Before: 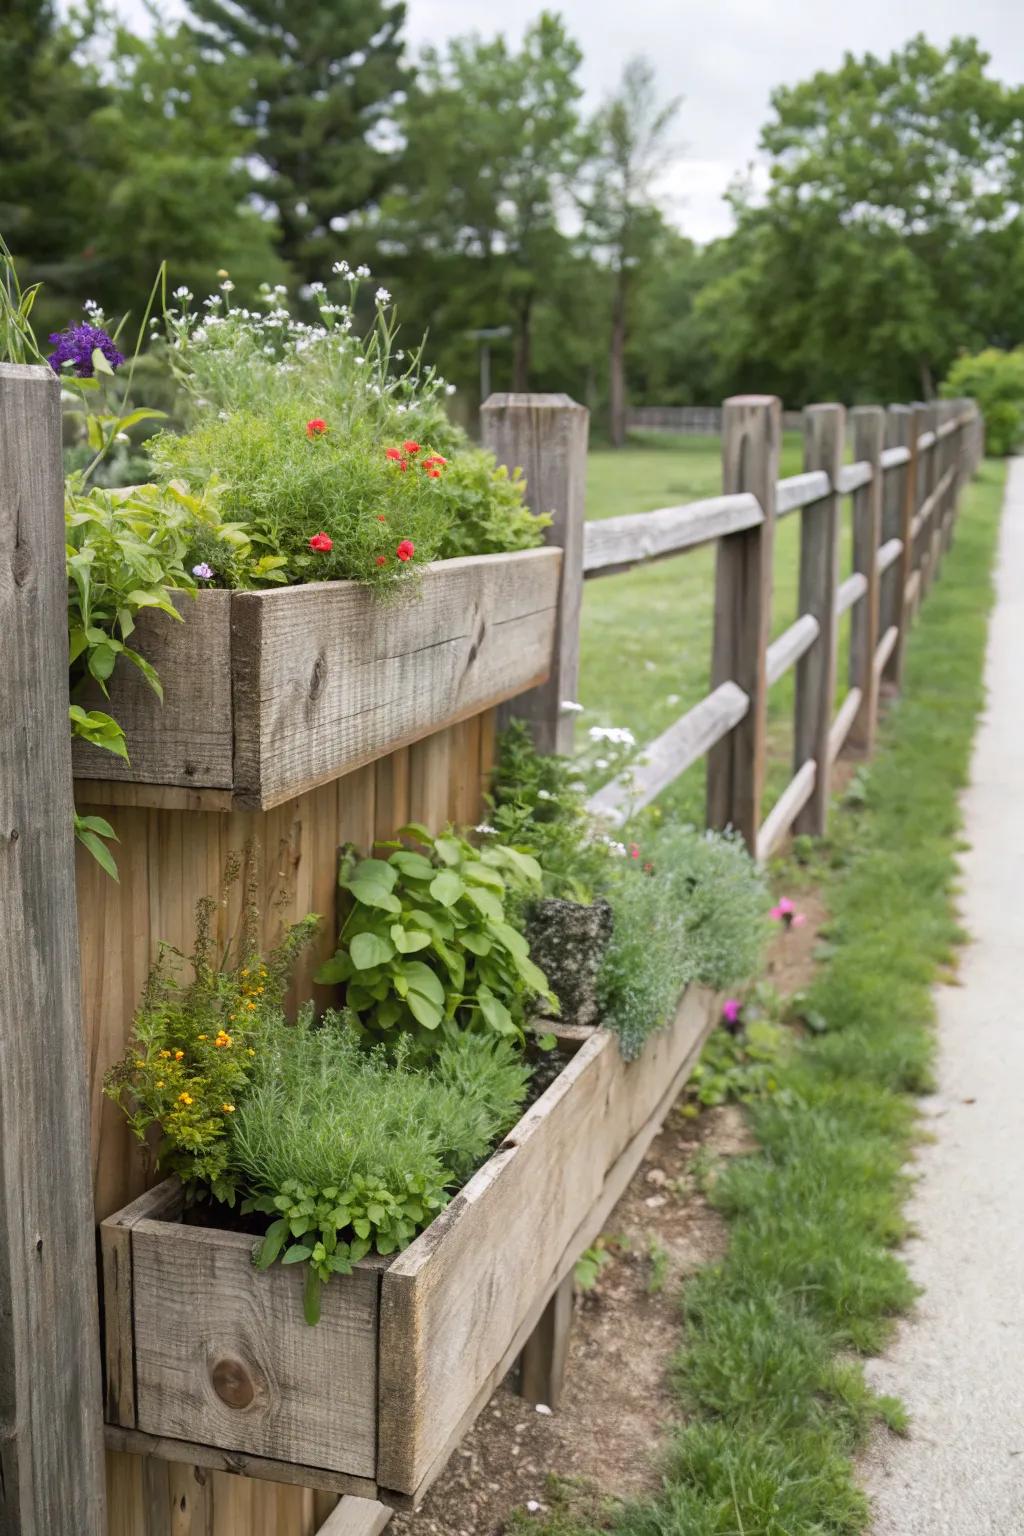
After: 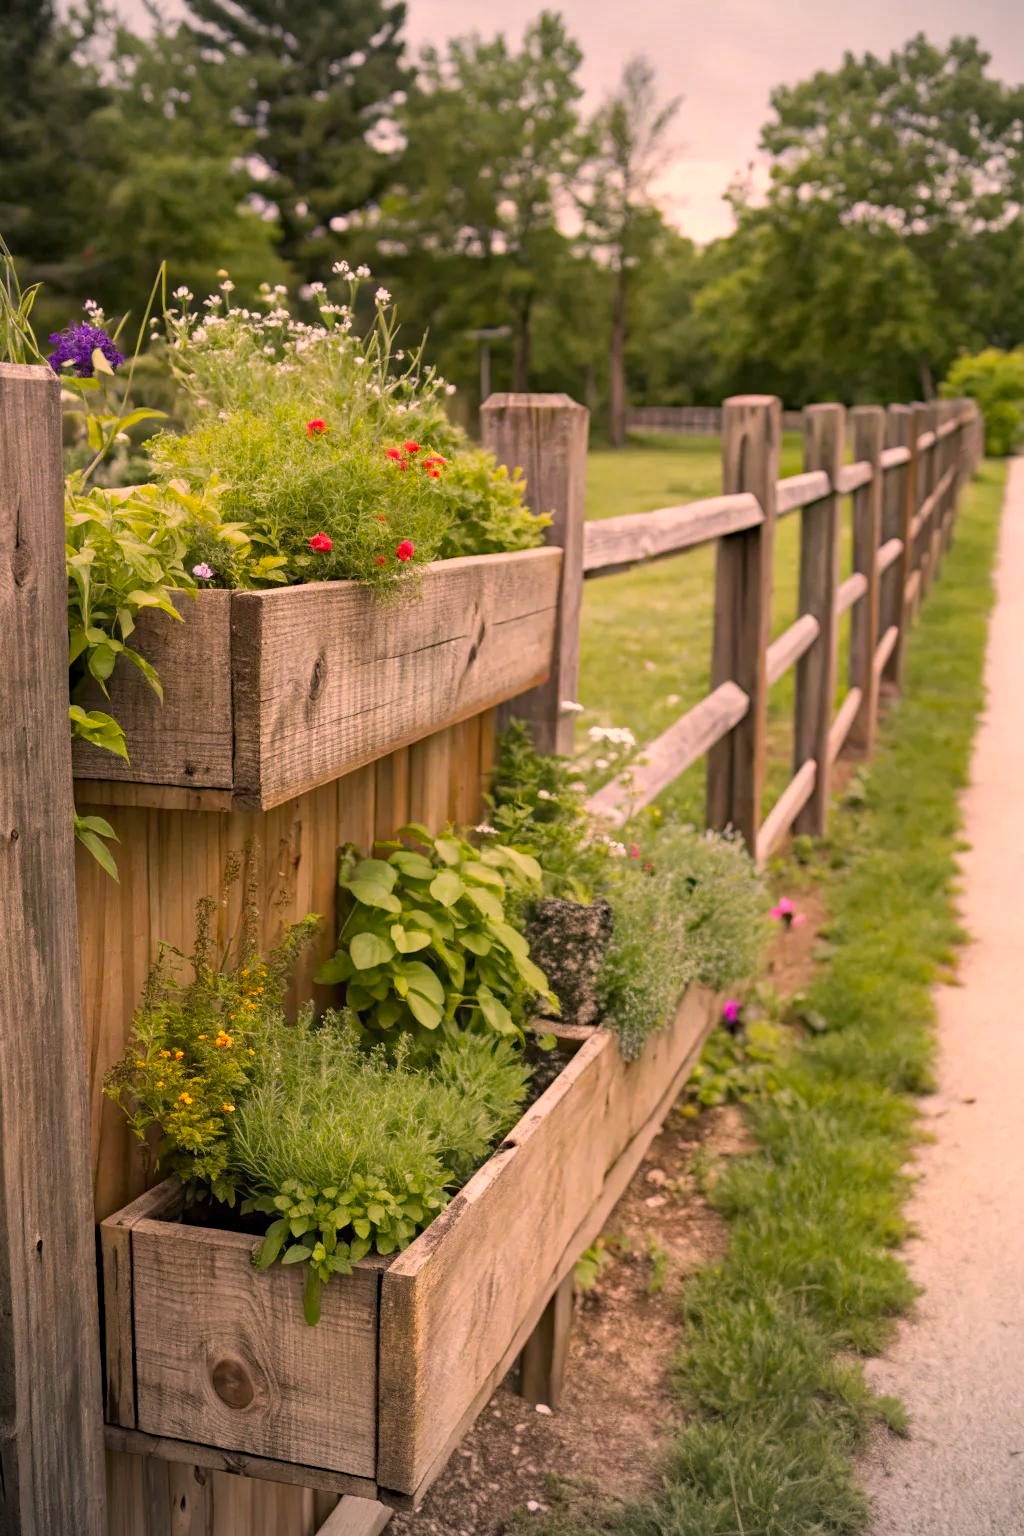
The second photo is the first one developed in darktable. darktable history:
color correction: highlights a* 22.32, highlights b* 21.49
vignetting: fall-off start 89.35%, fall-off radius 43.89%, brightness -0.342, width/height ratio 1.159
haze removal: strength 0.28, distance 0.246, compatibility mode true, adaptive false
